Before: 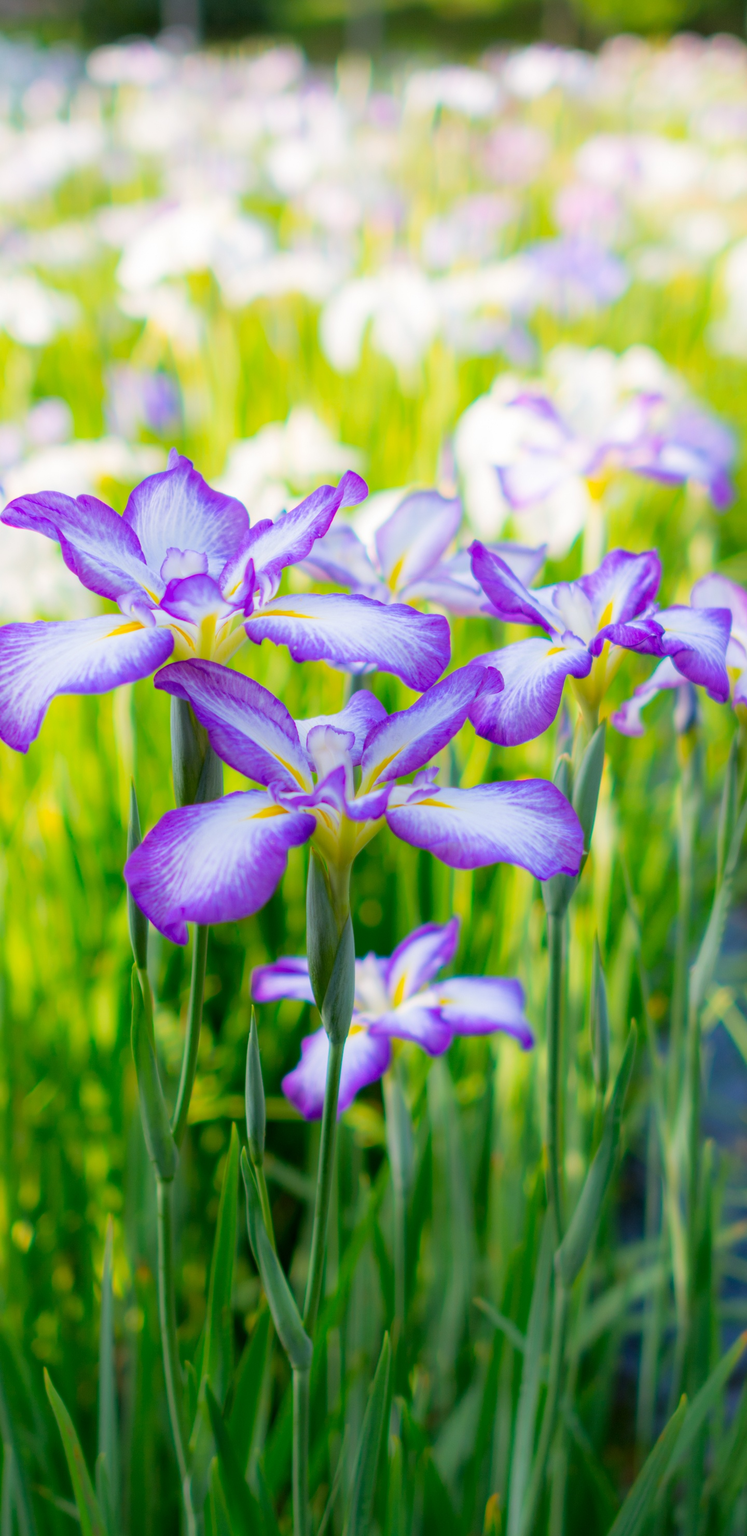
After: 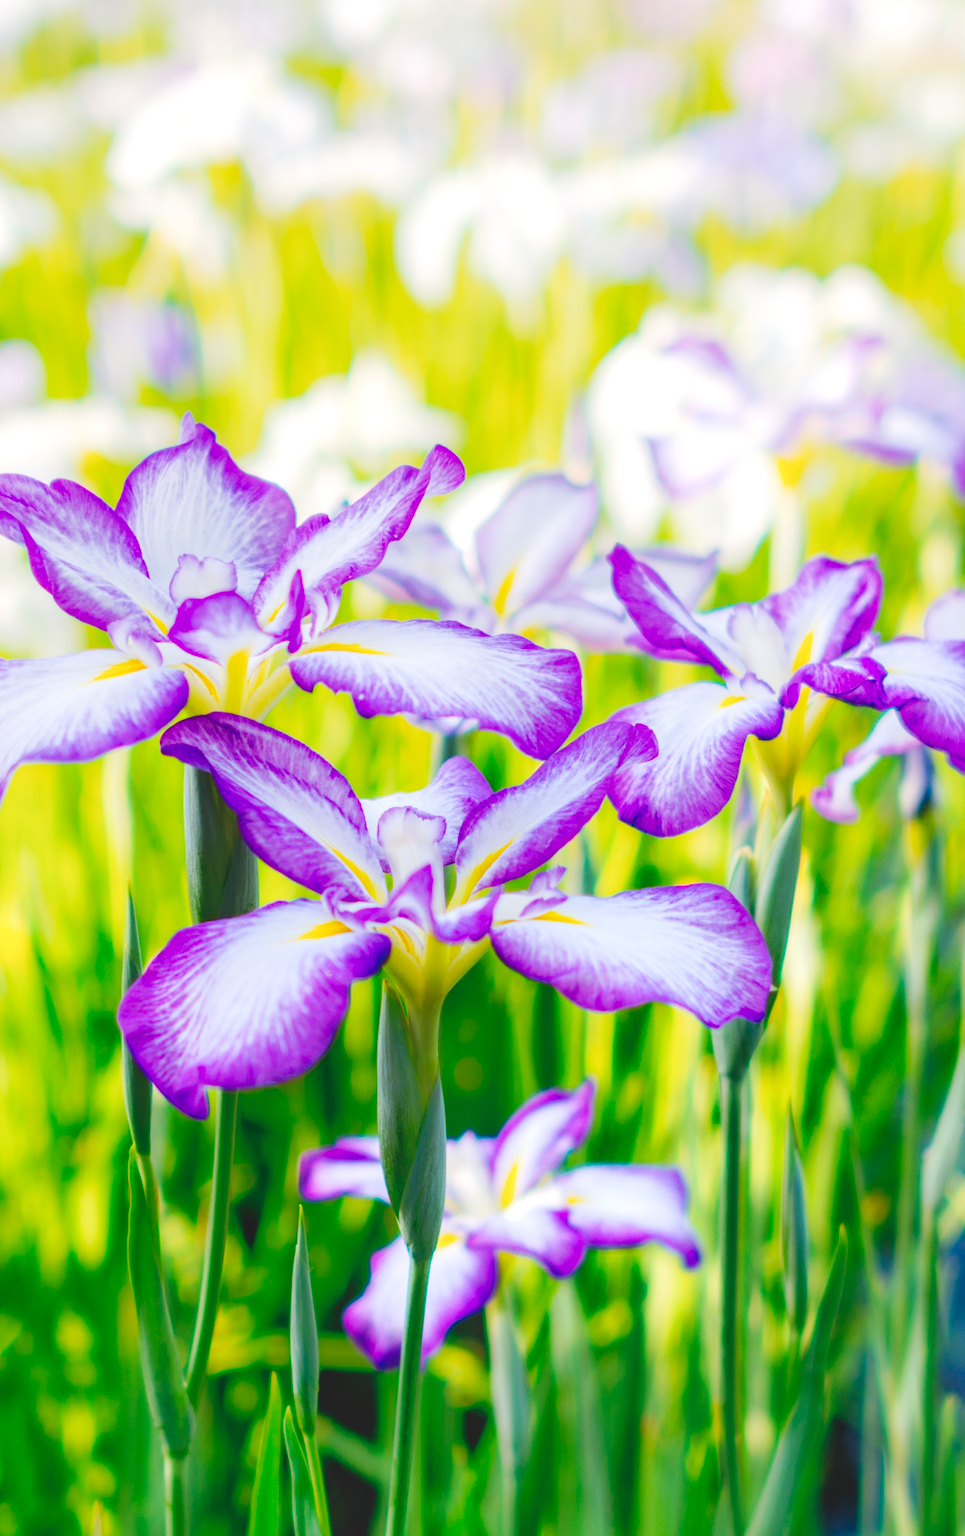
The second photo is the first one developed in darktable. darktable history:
crop: left 5.596%, top 10.314%, right 3.534%, bottom 19.395%
local contrast: detail 130%
tone curve: curves: ch0 [(0, 0) (0.003, 0.178) (0.011, 0.177) (0.025, 0.177) (0.044, 0.178) (0.069, 0.178) (0.1, 0.18) (0.136, 0.183) (0.177, 0.199) (0.224, 0.227) (0.277, 0.278) (0.335, 0.357) (0.399, 0.449) (0.468, 0.546) (0.543, 0.65) (0.623, 0.724) (0.709, 0.804) (0.801, 0.868) (0.898, 0.921) (1, 1)], preserve colors none
tone equalizer: -8 EV -0.528 EV, -7 EV -0.319 EV, -6 EV -0.083 EV, -5 EV 0.413 EV, -4 EV 0.985 EV, -3 EV 0.791 EV, -2 EV -0.01 EV, -1 EV 0.14 EV, +0 EV -0.012 EV, smoothing 1
